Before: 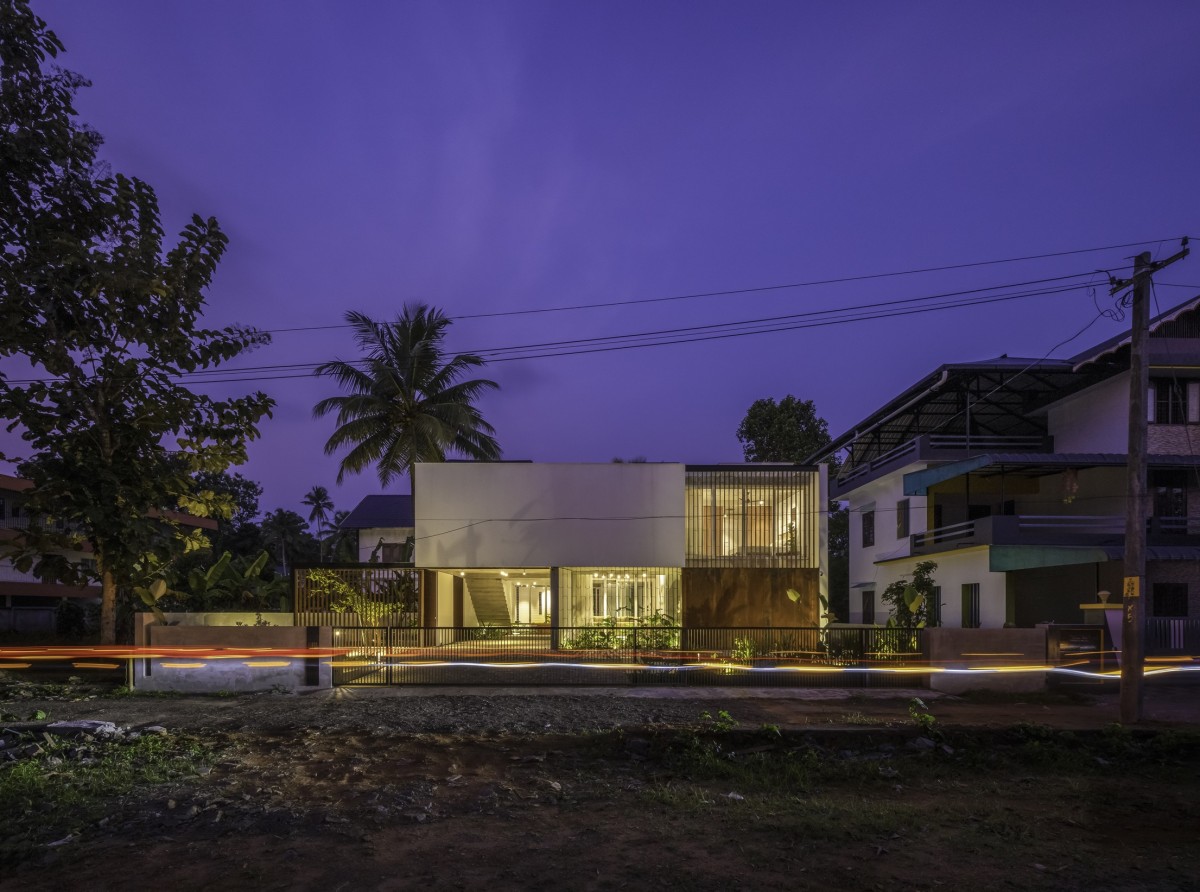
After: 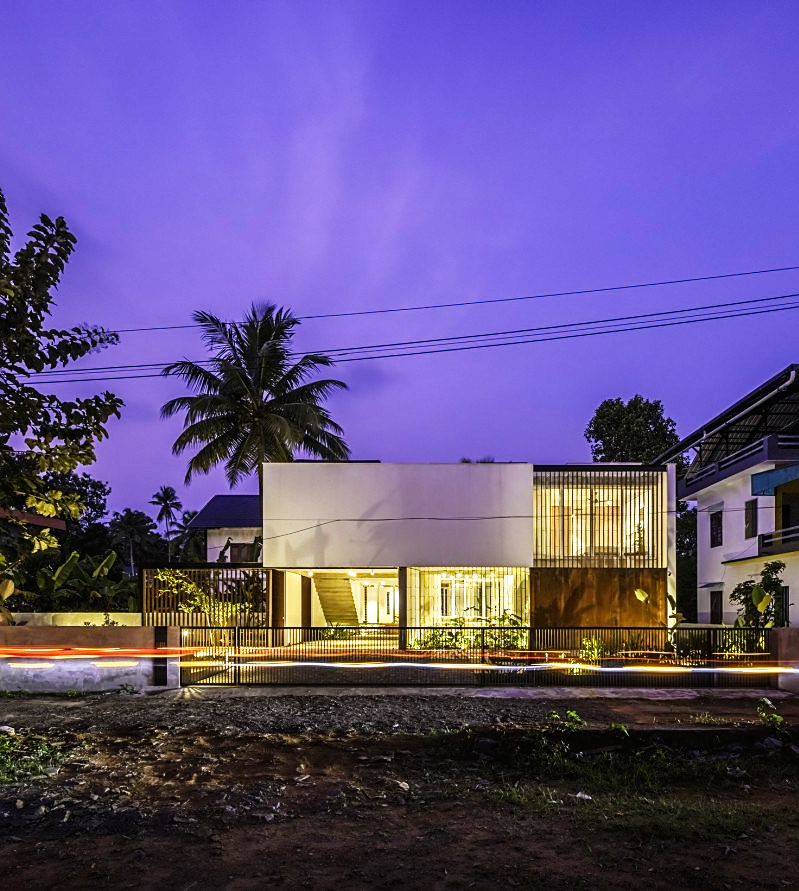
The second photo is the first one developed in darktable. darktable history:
base curve: curves: ch0 [(0, 0) (0.007, 0.004) (0.027, 0.03) (0.046, 0.07) (0.207, 0.54) (0.442, 0.872) (0.673, 0.972) (1, 1)], preserve colors none
rotate and perspective: automatic cropping off
sharpen: on, module defaults
crop and rotate: left 12.673%, right 20.66%
